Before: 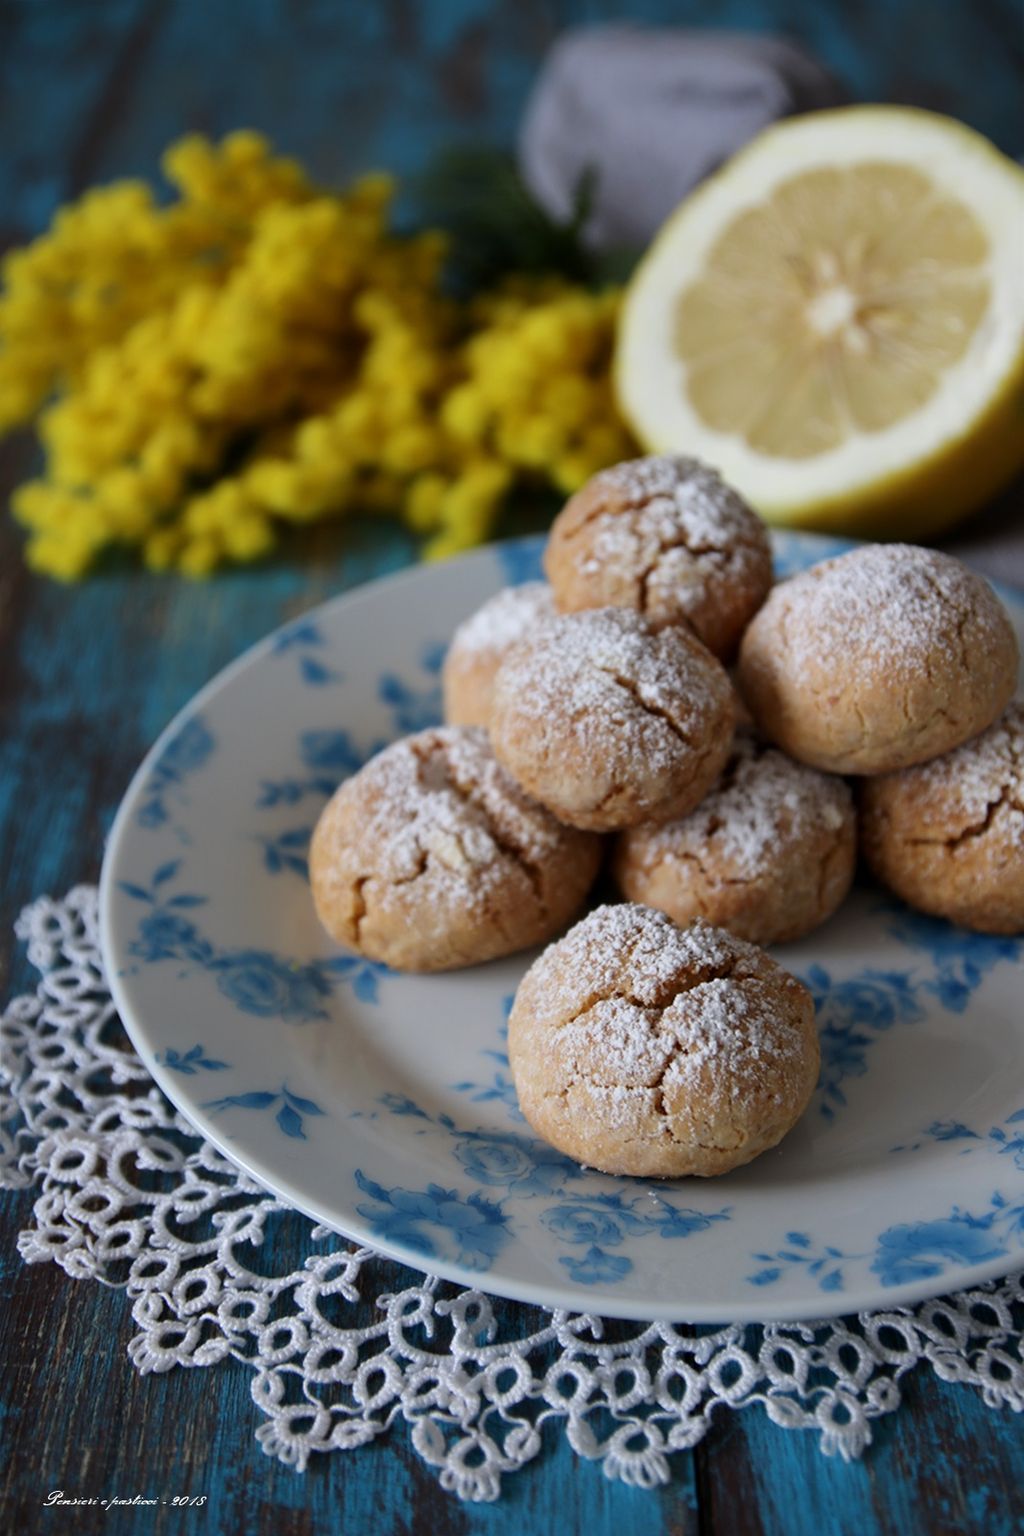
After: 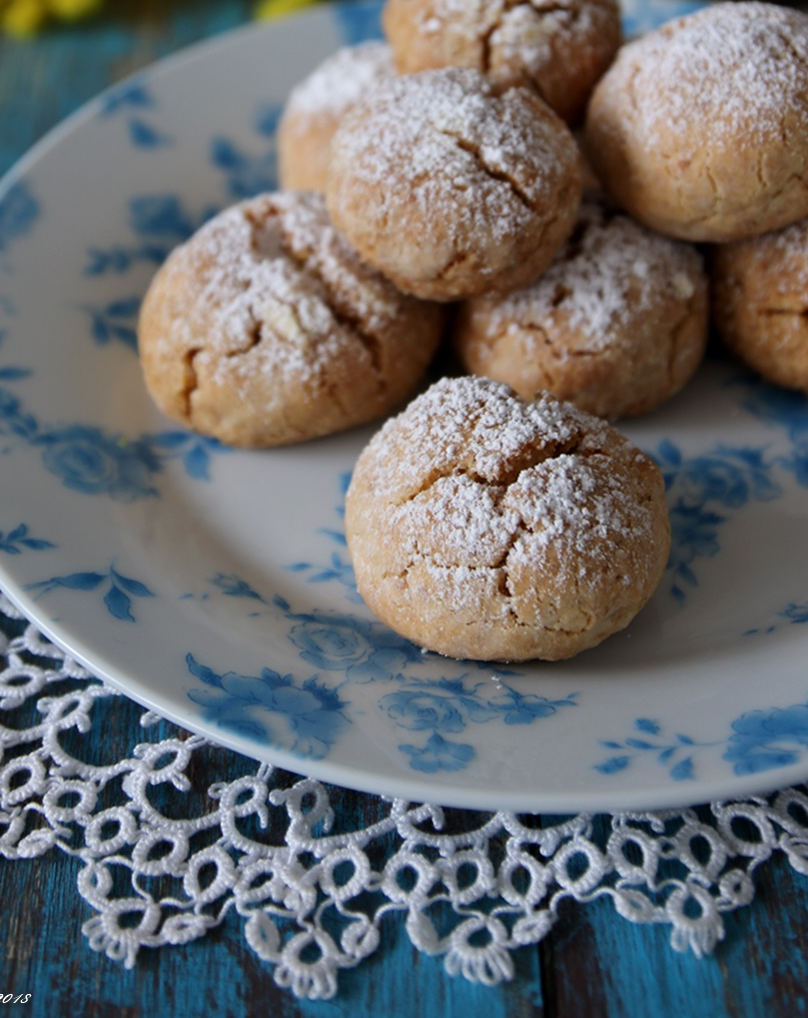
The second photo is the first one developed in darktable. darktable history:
crop and rotate: left 17.306%, top 35.321%, right 6.879%, bottom 1.007%
